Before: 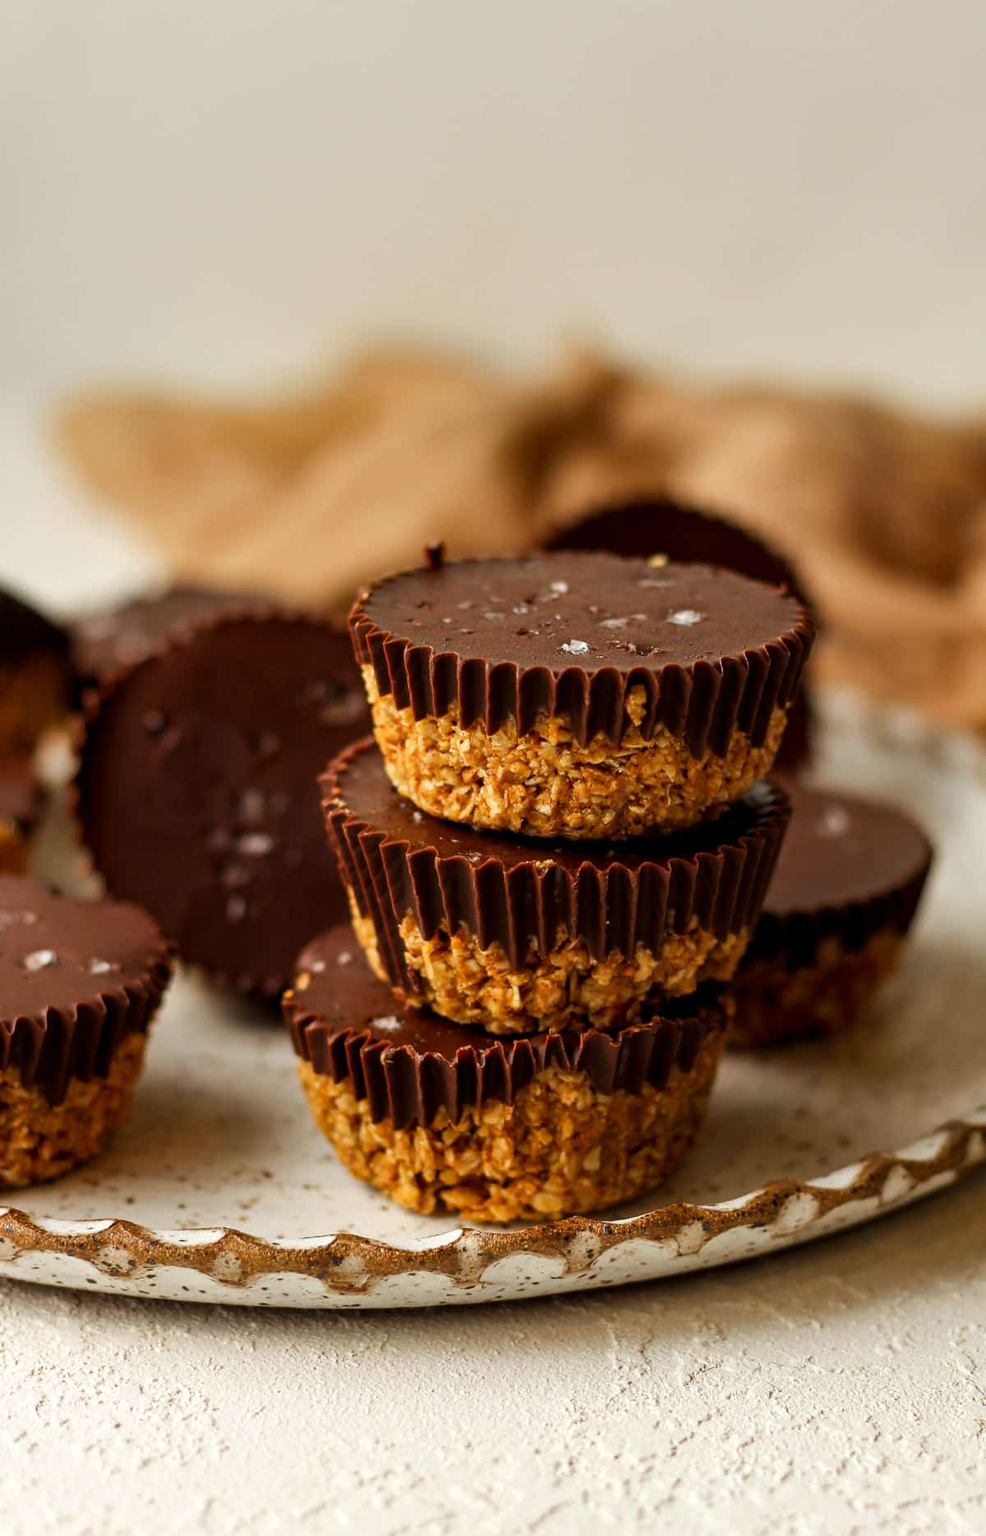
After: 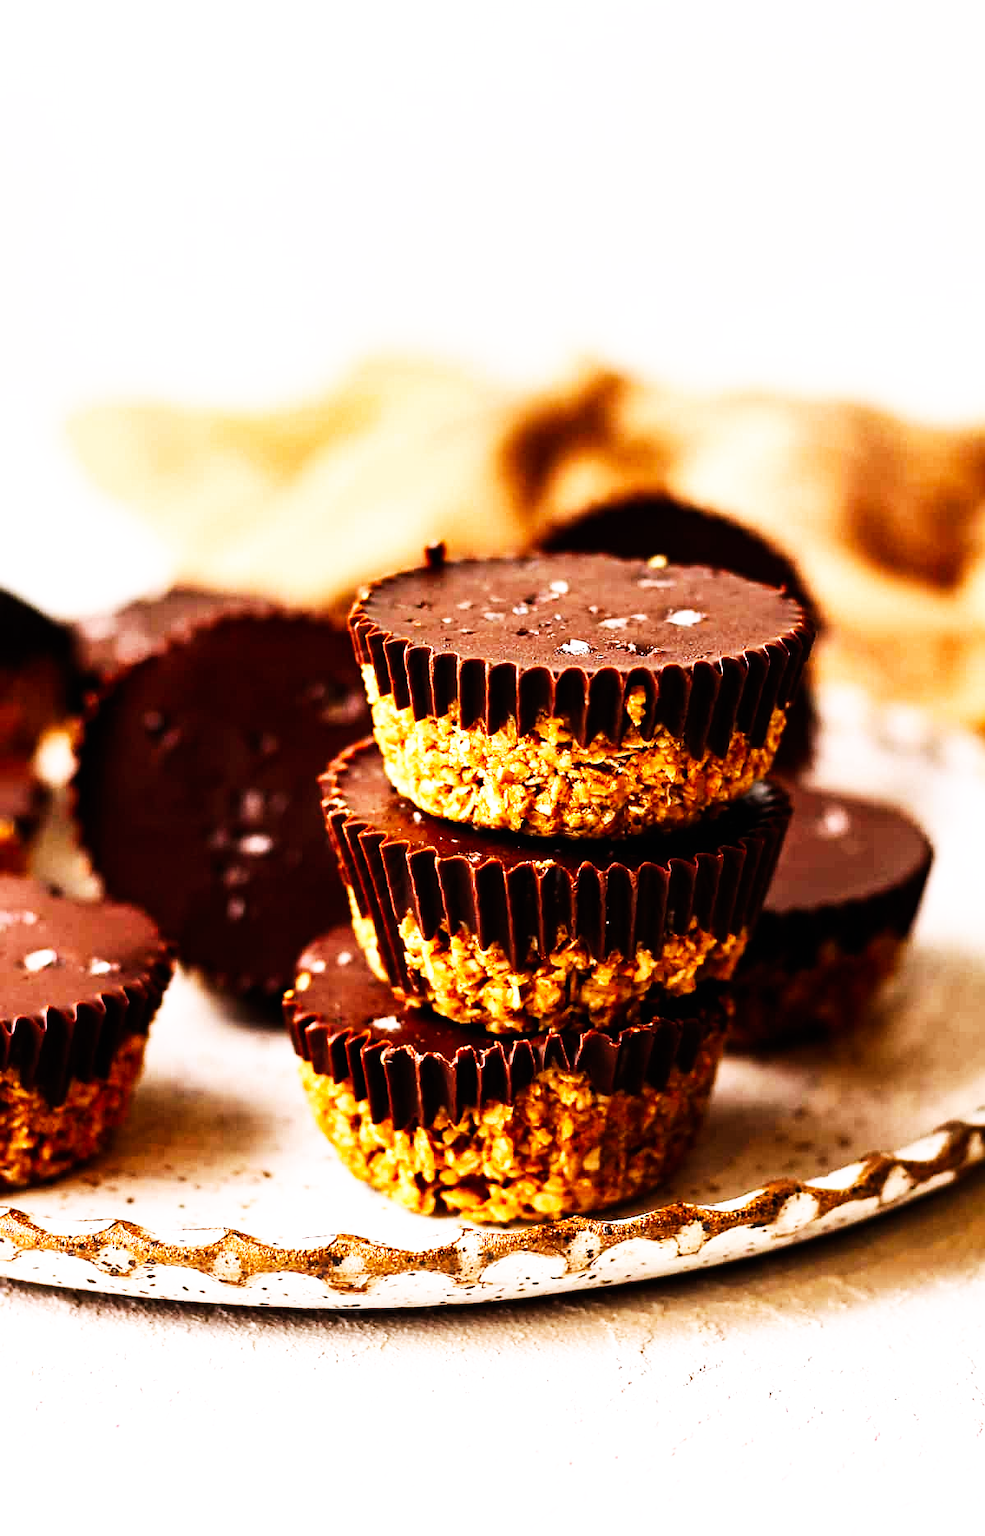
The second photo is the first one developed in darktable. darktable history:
tone equalizer: -8 EV -0.75 EV, -7 EV -0.7 EV, -6 EV -0.6 EV, -5 EV -0.4 EV, -3 EV 0.4 EV, -2 EV 0.6 EV, -1 EV 0.7 EV, +0 EV 0.75 EV, edges refinement/feathering 500, mask exposure compensation -1.57 EV, preserve details no
sharpen: radius 1.272, amount 0.305, threshold 0
base curve: curves: ch0 [(0, 0) (0.007, 0.004) (0.027, 0.03) (0.046, 0.07) (0.207, 0.54) (0.442, 0.872) (0.673, 0.972) (1, 1)], preserve colors none
white balance: red 1.066, blue 1.119
